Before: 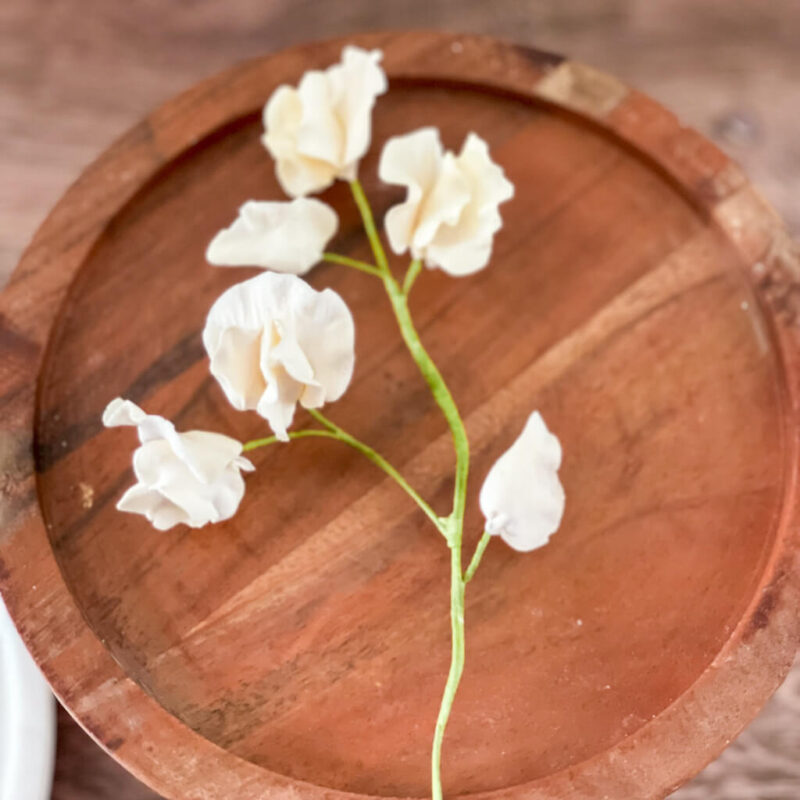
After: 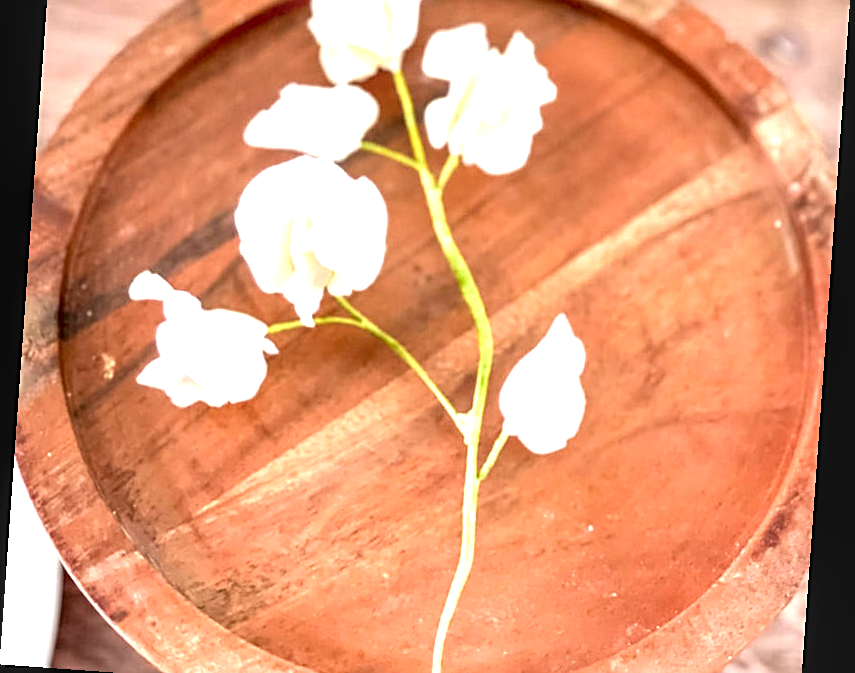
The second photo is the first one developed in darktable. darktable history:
exposure: exposure 1.137 EV, compensate highlight preservation false
local contrast: on, module defaults
sharpen: on, module defaults
crop and rotate: top 15.774%, bottom 5.506%
rotate and perspective: rotation 4.1°, automatic cropping off
